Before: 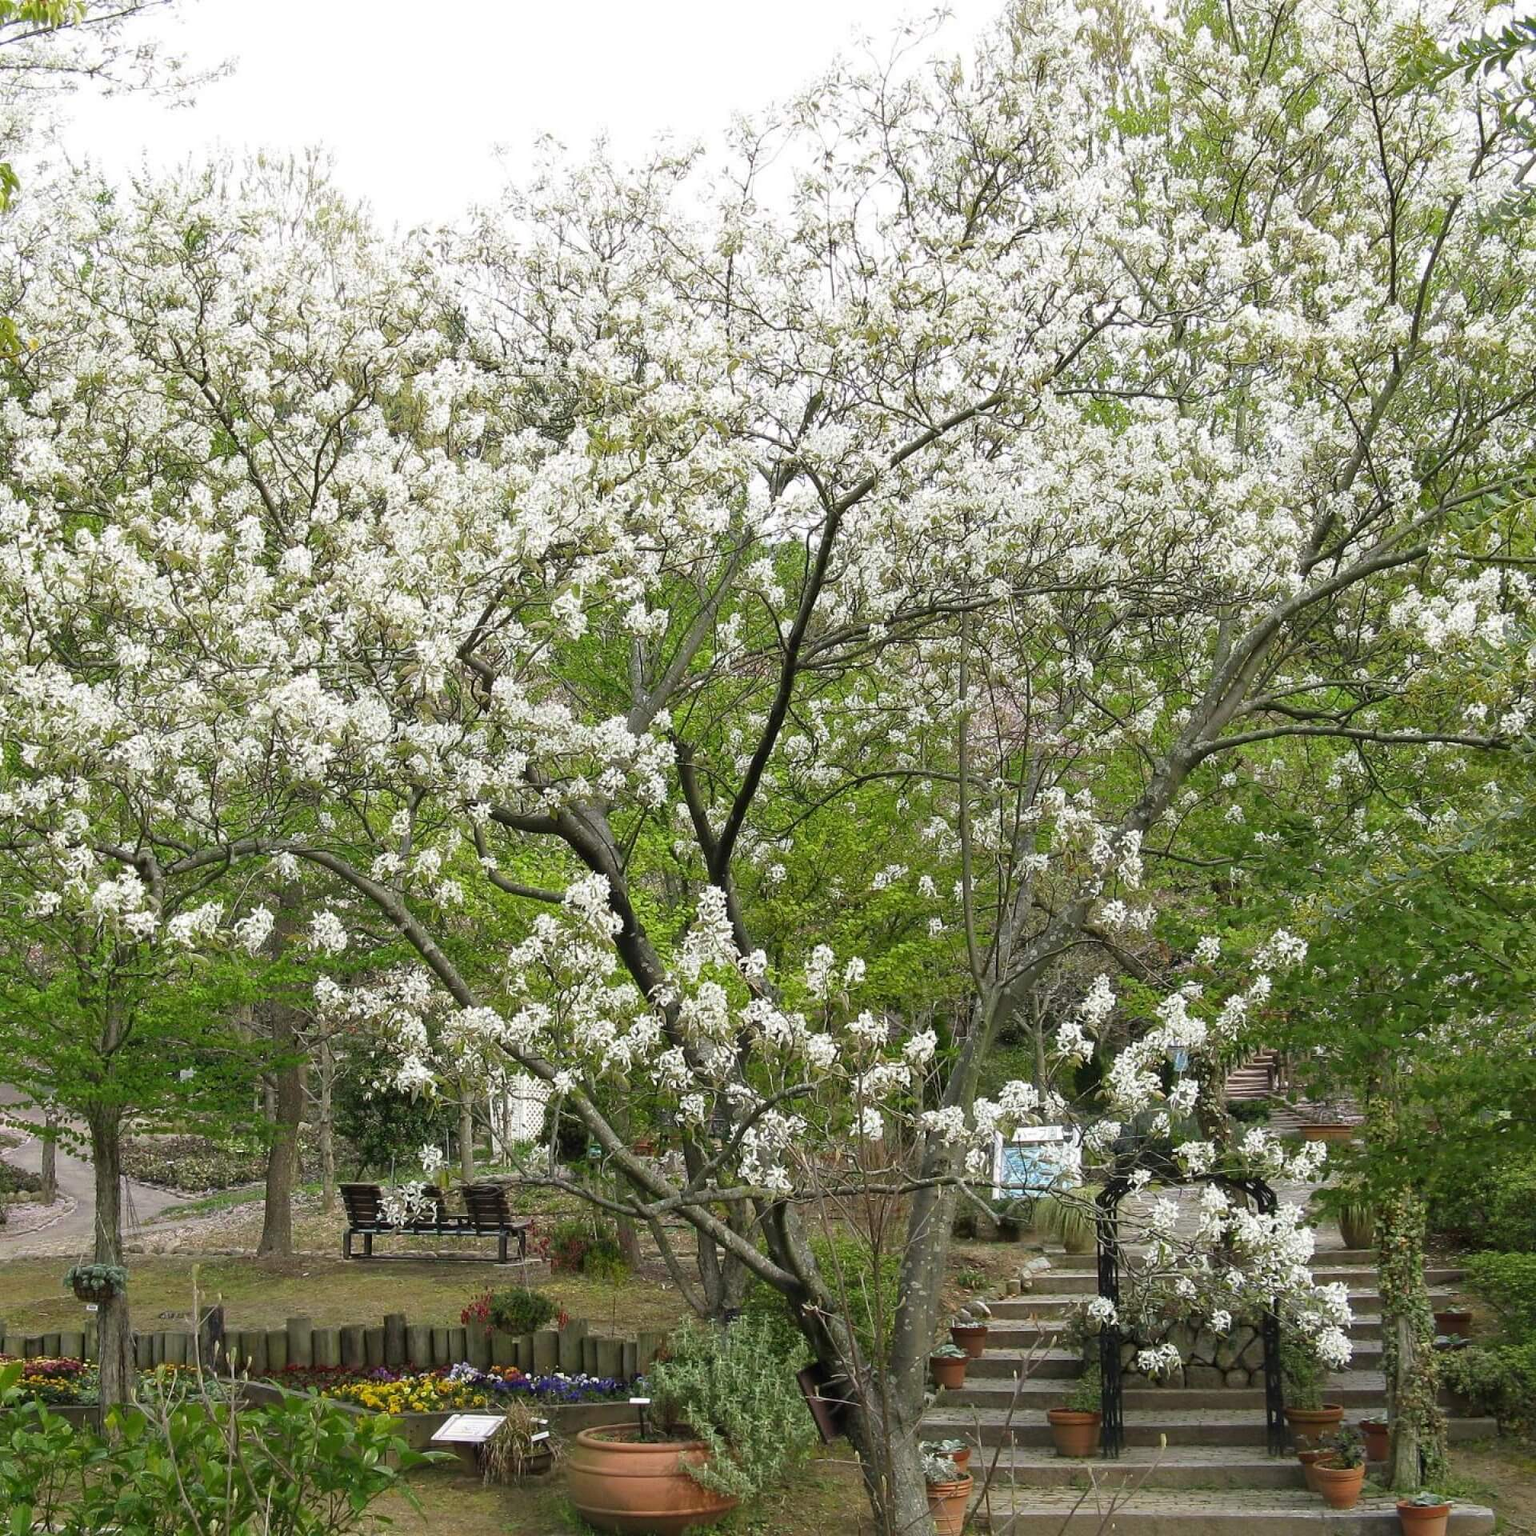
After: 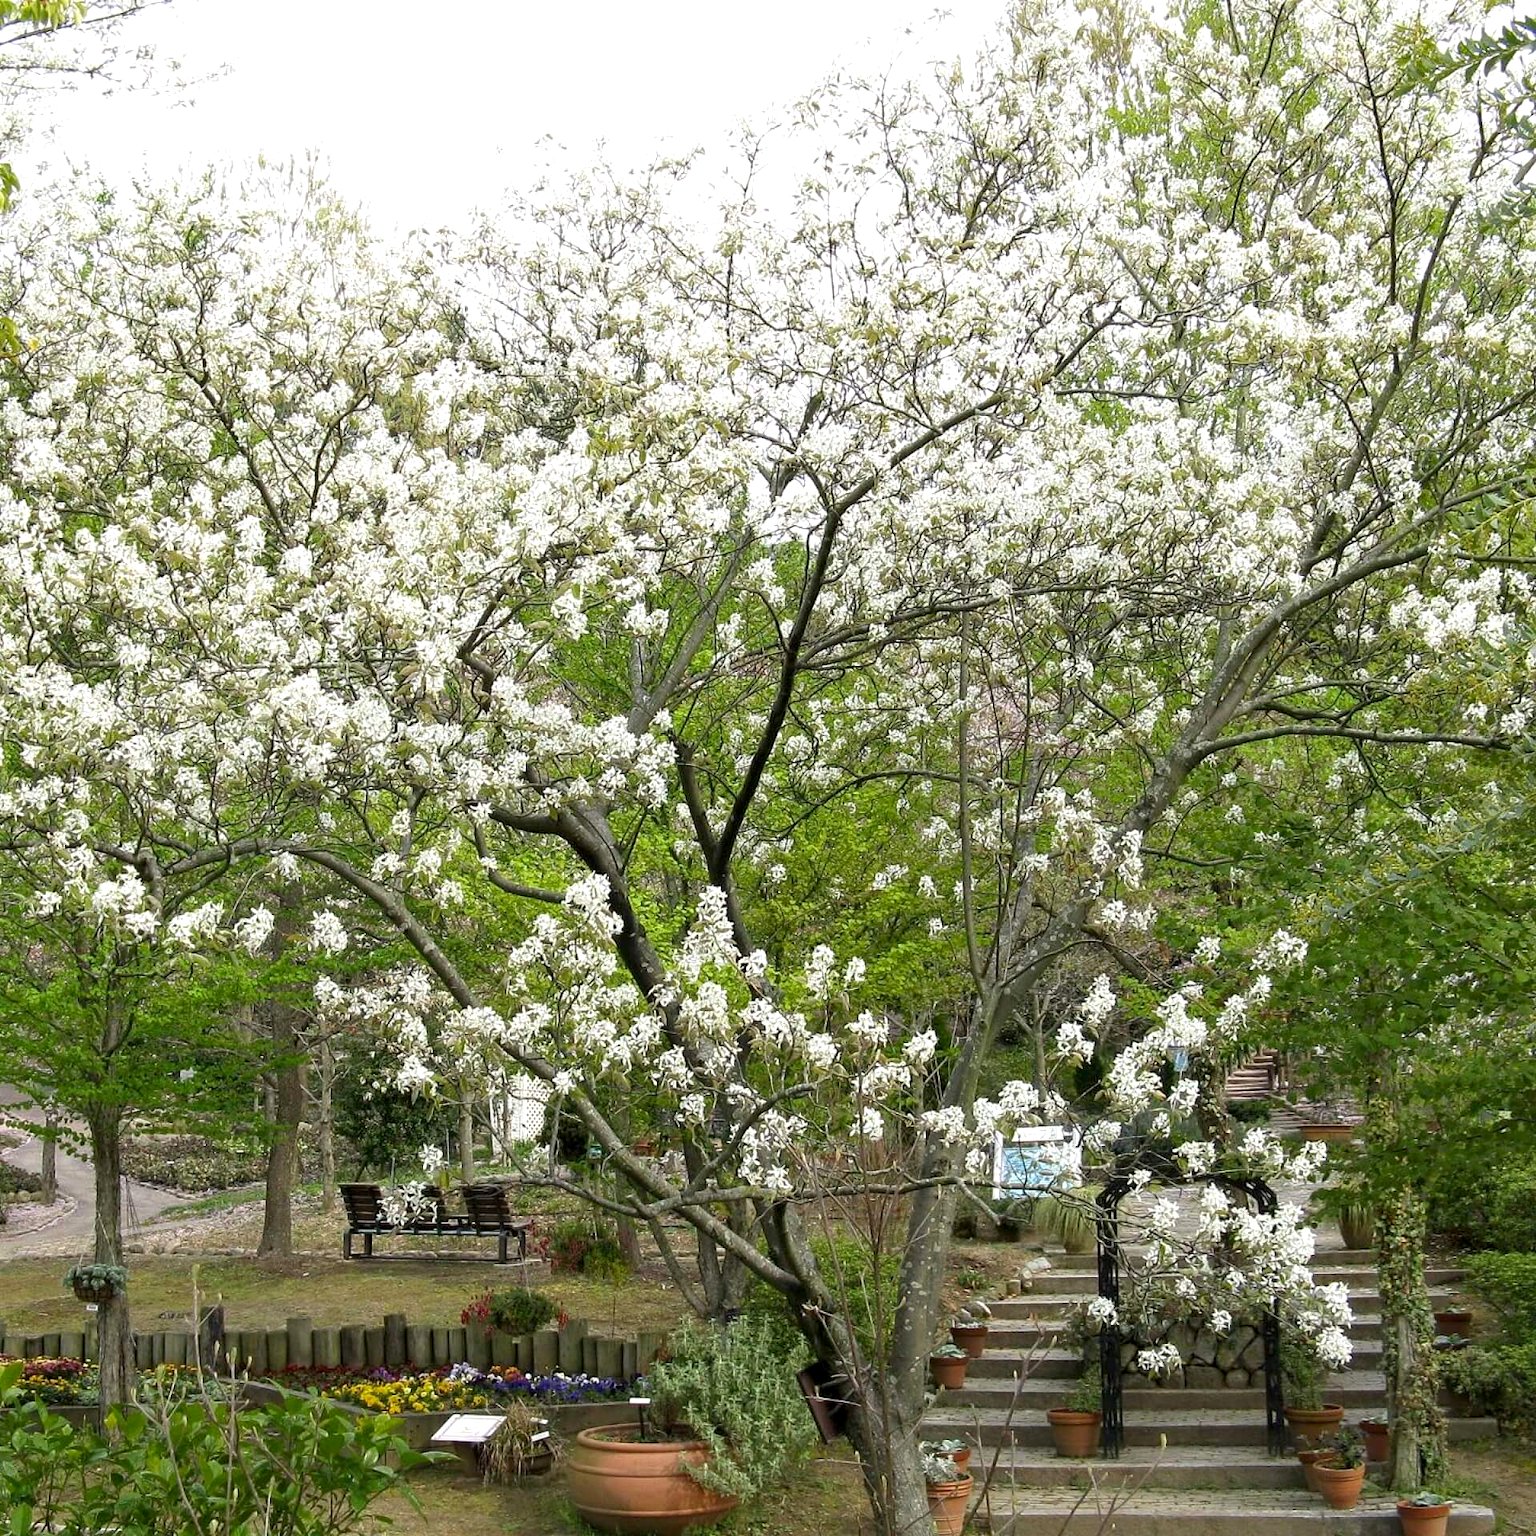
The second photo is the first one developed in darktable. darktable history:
color balance rgb: shadows lift › hue 87.98°, global offset › luminance -0.488%, perceptual saturation grading › global saturation 0.731%, perceptual brilliance grading › highlights 8.528%, perceptual brilliance grading › mid-tones 4.128%, perceptual brilliance grading › shadows 1.272%
